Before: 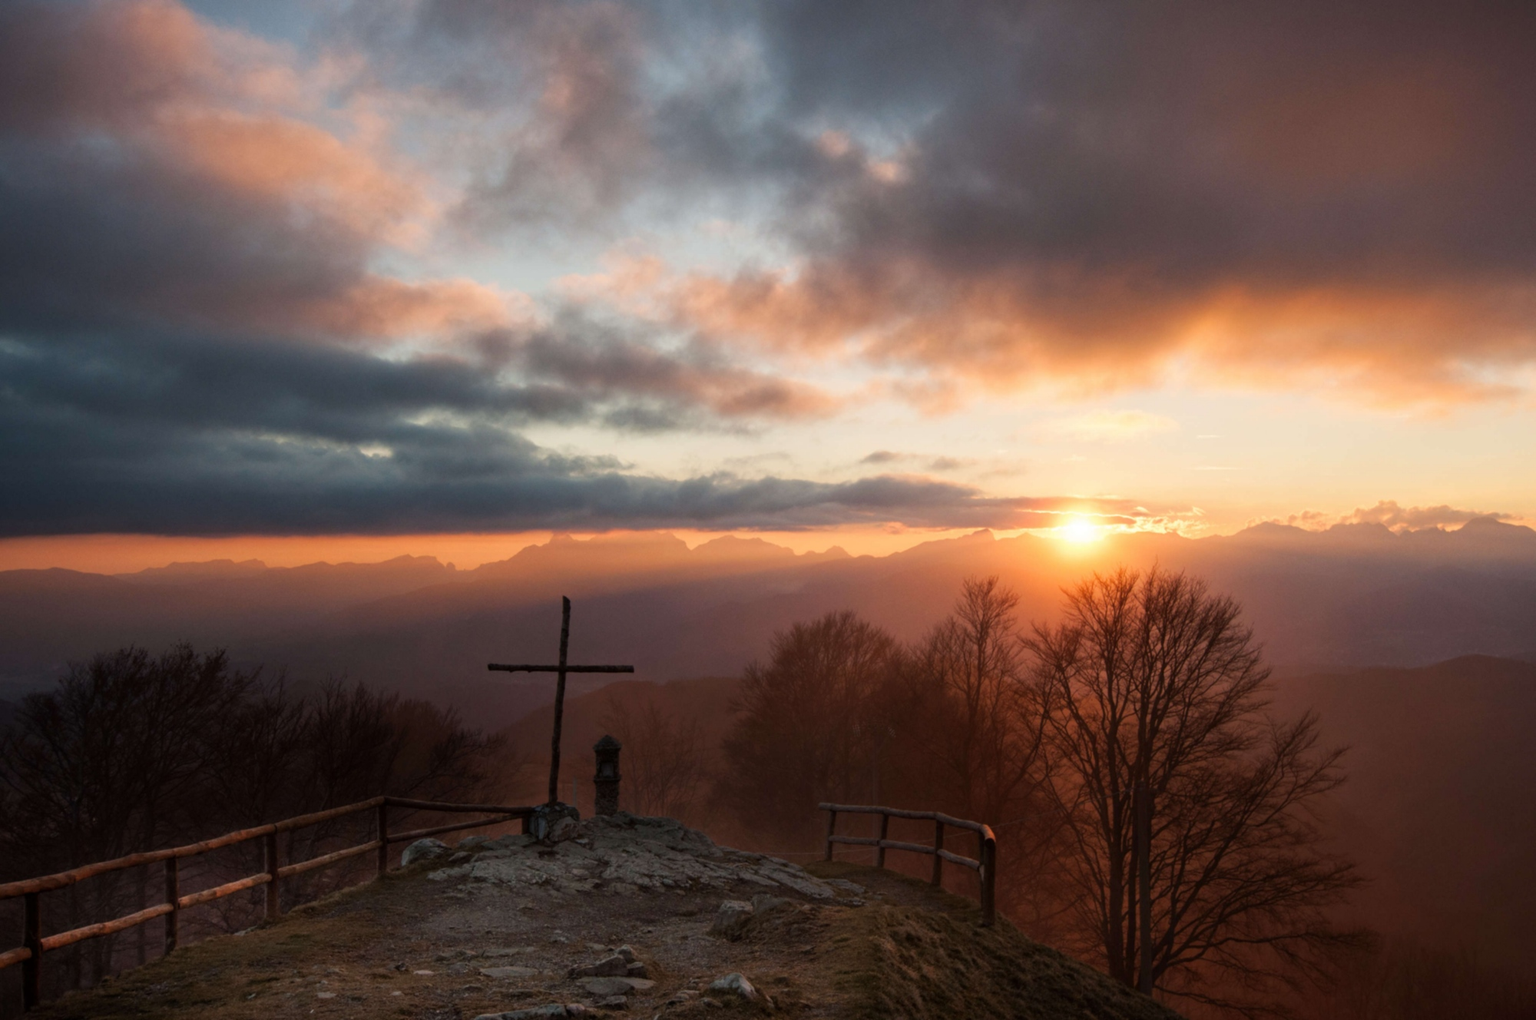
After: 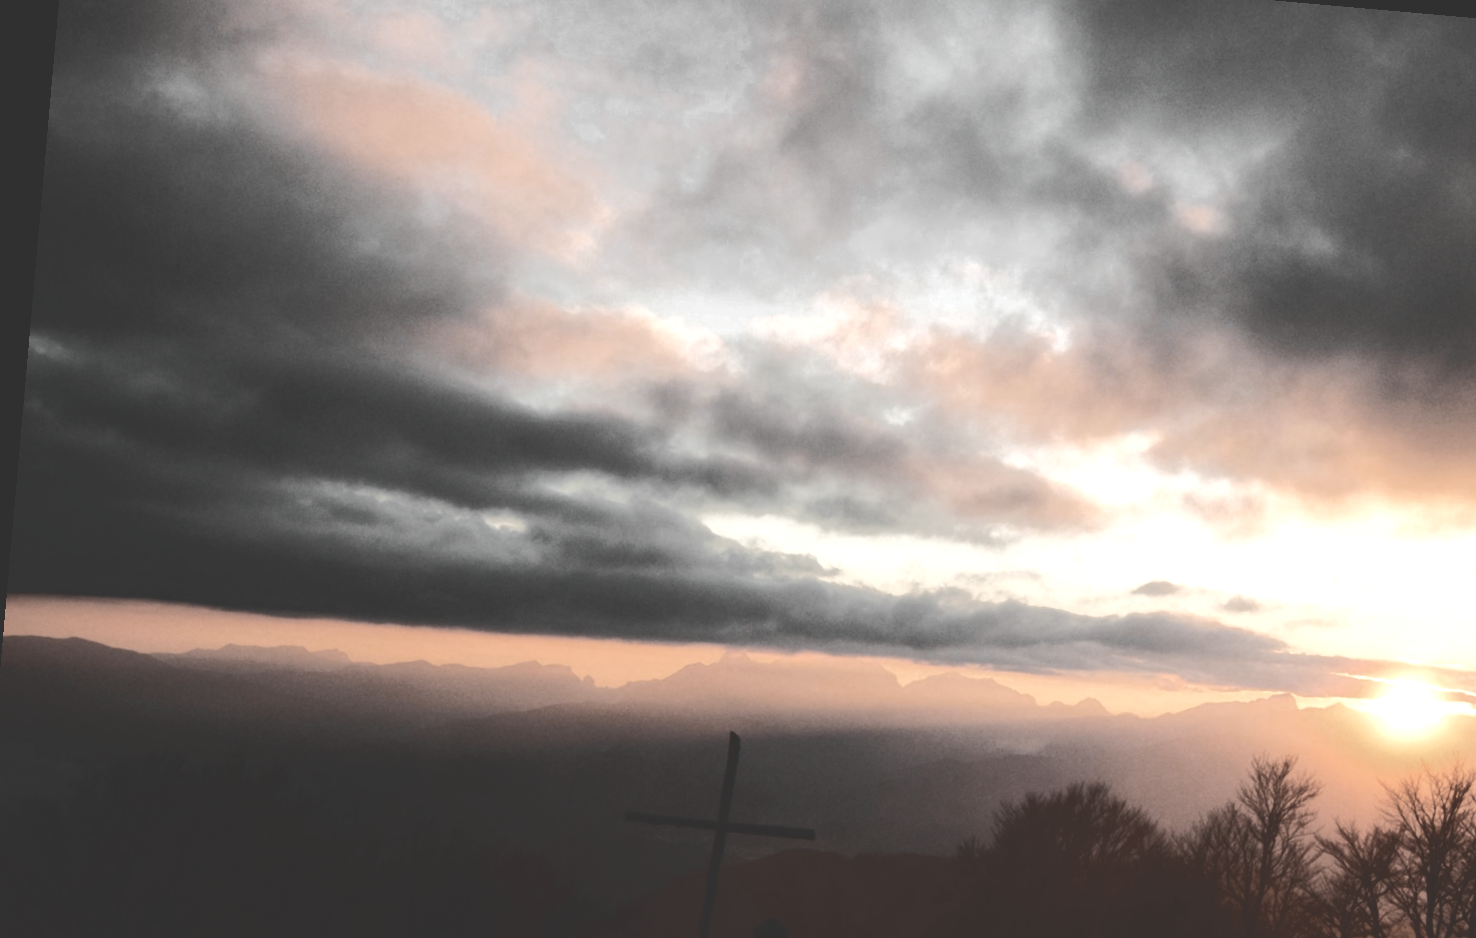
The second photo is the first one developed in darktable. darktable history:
color balance rgb: global offset › luminance 0.717%, perceptual saturation grading › global saturation 9.967%, perceptual brilliance grading › highlights 20.229%, perceptual brilliance grading › mid-tones 18.965%, perceptual brilliance grading › shadows -20.456%
color zones: curves: ch0 [(0, 0.613) (0.01, 0.613) (0.245, 0.448) (0.498, 0.529) (0.642, 0.665) (0.879, 0.777) (0.99, 0.613)]; ch1 [(0, 0.035) (0.121, 0.189) (0.259, 0.197) (0.415, 0.061) (0.589, 0.022) (0.732, 0.022) (0.857, 0.026) (0.991, 0.053)]
crop and rotate: angle -5.03°, left 2.256%, top 7.024%, right 27.712%, bottom 30.338%
tone curve: curves: ch0 [(0, 0) (0.003, 0.198) (0.011, 0.198) (0.025, 0.198) (0.044, 0.198) (0.069, 0.201) (0.1, 0.202) (0.136, 0.207) (0.177, 0.212) (0.224, 0.222) (0.277, 0.27) (0.335, 0.332) (0.399, 0.422) (0.468, 0.542) (0.543, 0.626) (0.623, 0.698) (0.709, 0.764) (0.801, 0.82) (0.898, 0.863) (1, 1)], color space Lab, independent channels, preserve colors none
